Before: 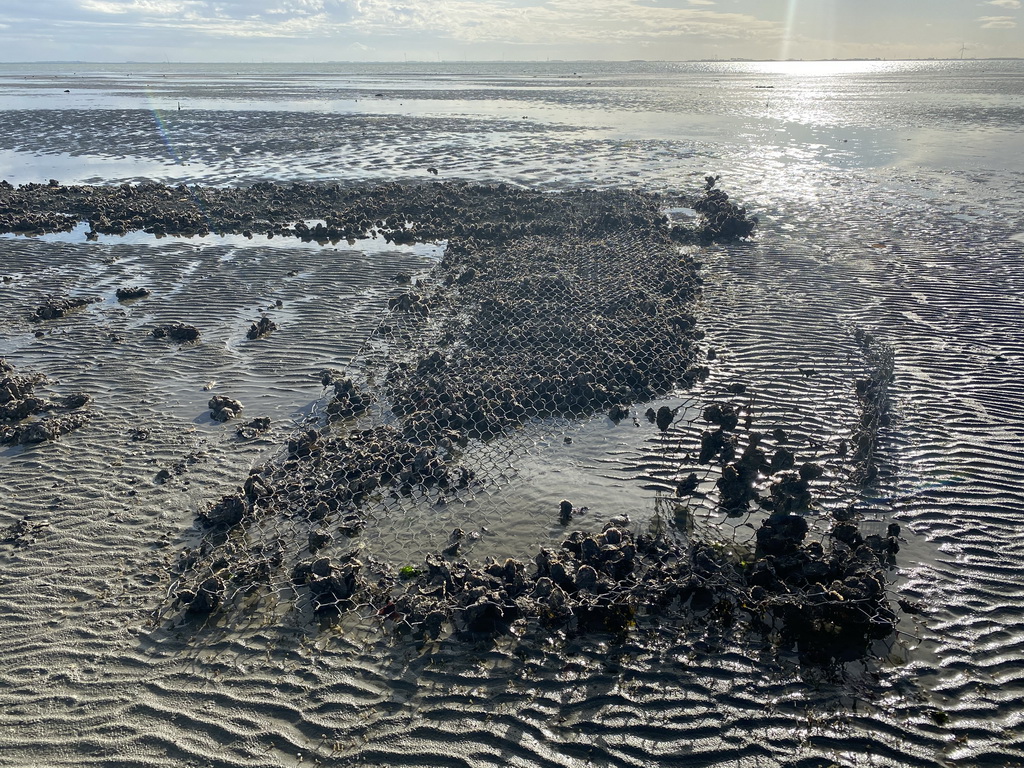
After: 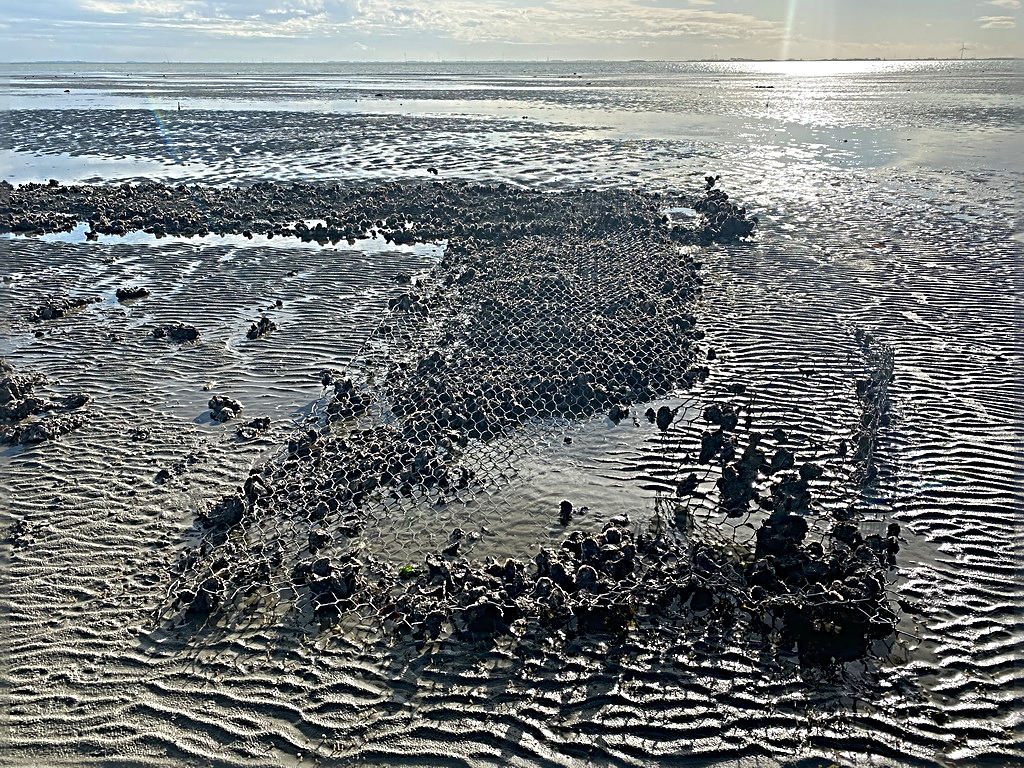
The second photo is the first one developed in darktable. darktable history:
color zones: curves: ch0 [(0.068, 0.464) (0.25, 0.5) (0.48, 0.508) (0.75, 0.536) (0.886, 0.476) (0.967, 0.456)]; ch1 [(0.066, 0.456) (0.25, 0.5) (0.616, 0.508) (0.746, 0.56) (0.934, 0.444)]
sharpen: radius 3.699, amount 0.917
